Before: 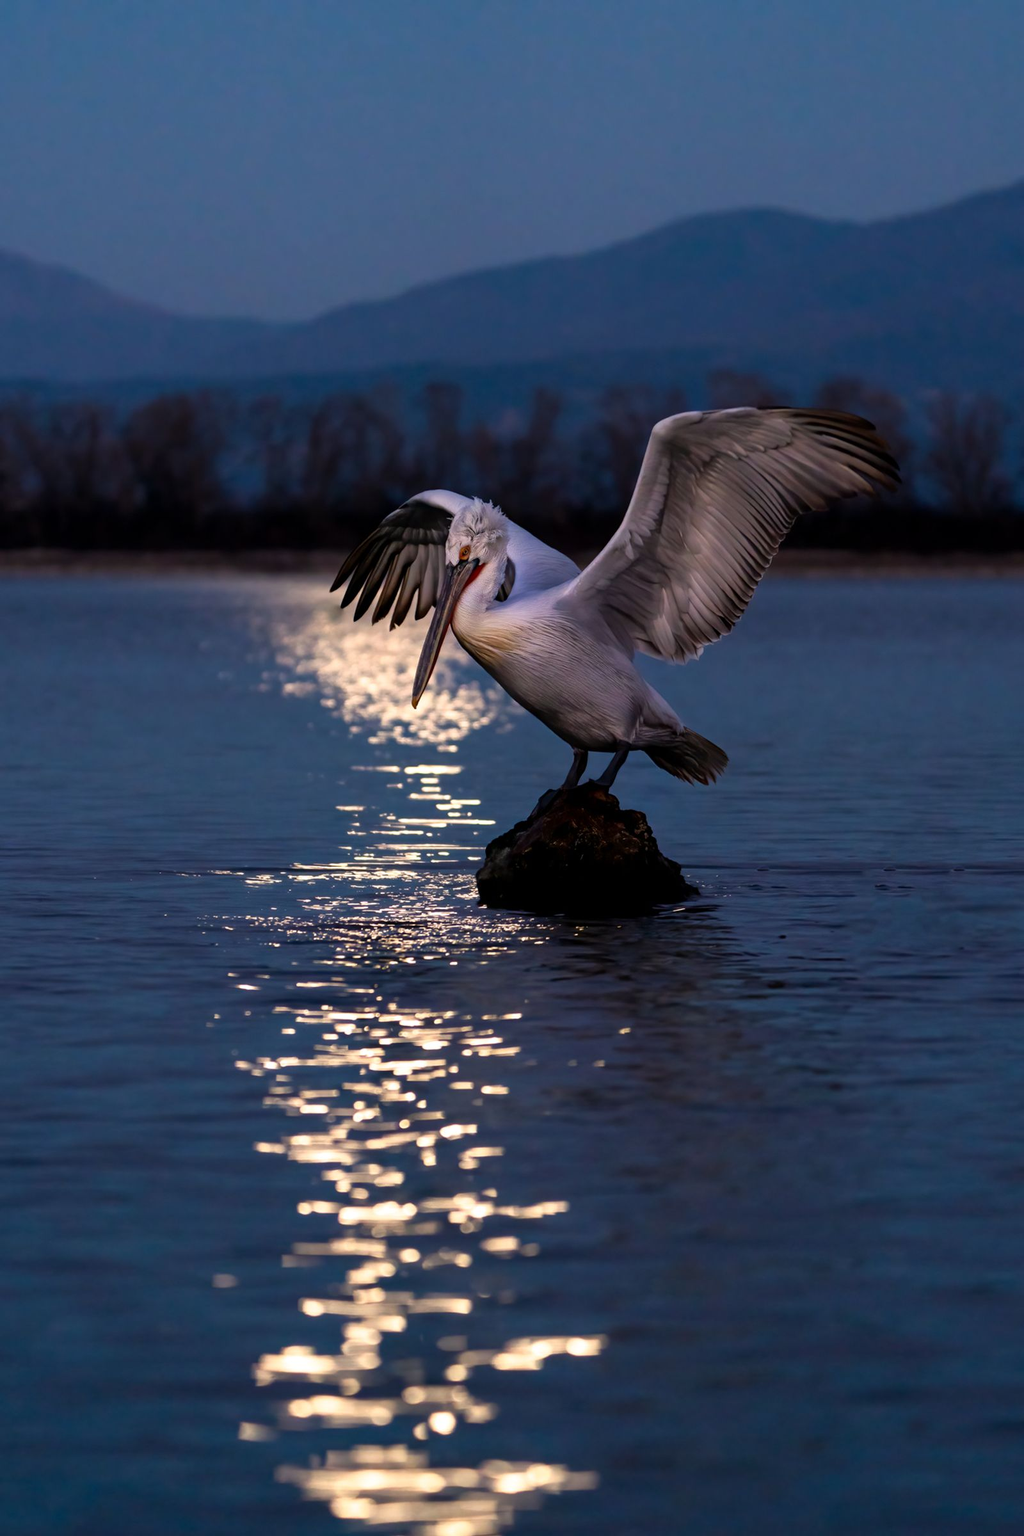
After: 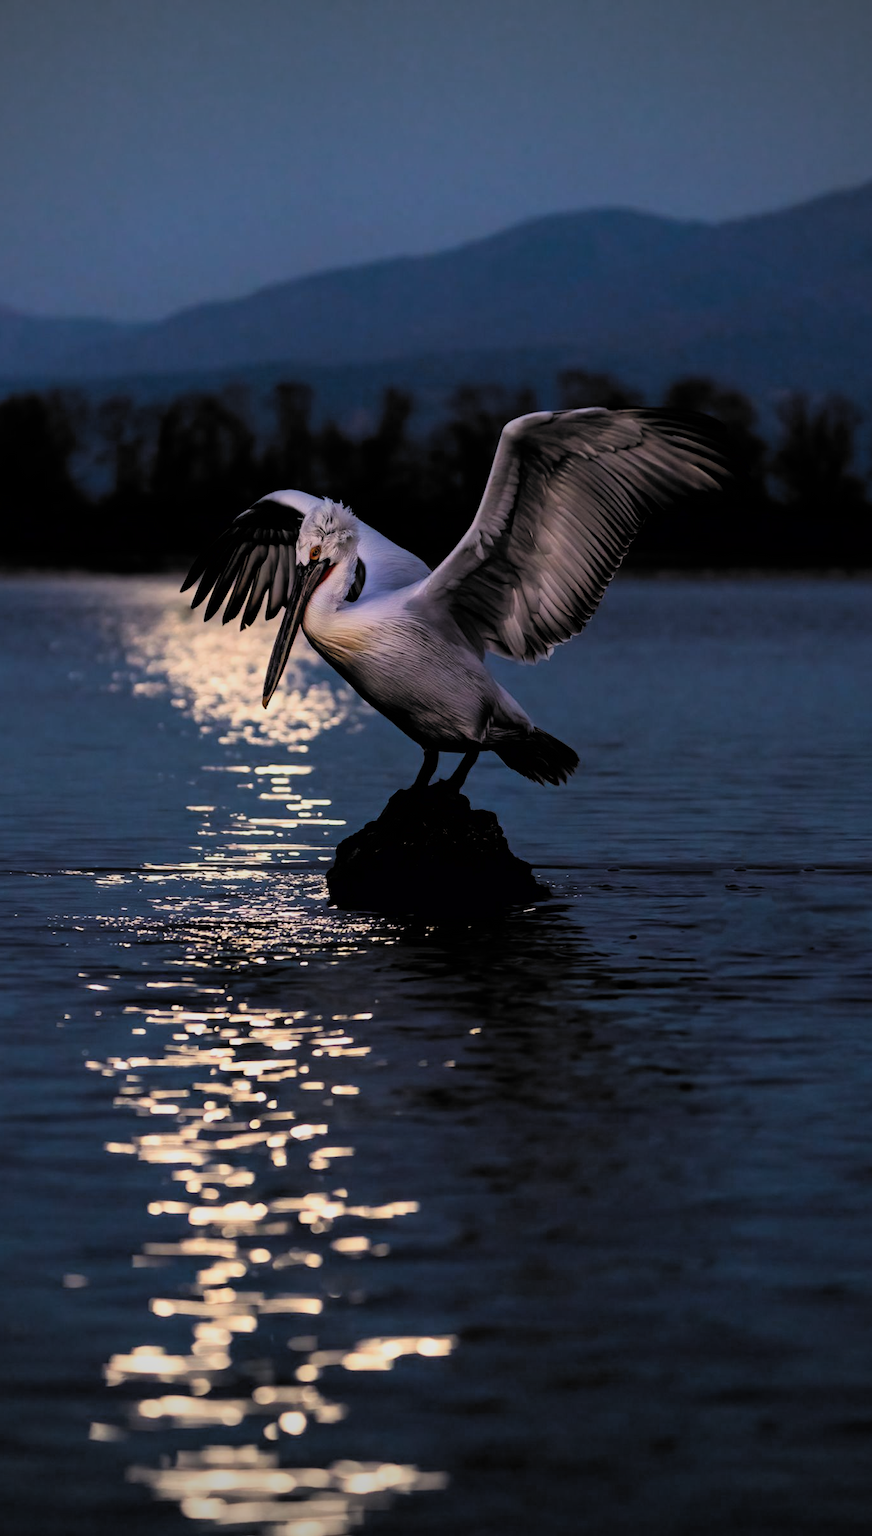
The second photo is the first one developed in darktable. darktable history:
filmic rgb: black relative exposure -5.09 EV, white relative exposure 3.97 EV, hardness 2.91, contrast 1.299, highlights saturation mix -28.9%, color science v6 (2022)
vignetting: fall-off start 88.57%, fall-off radius 44.47%, width/height ratio 1.161
crop and rotate: left 14.707%
